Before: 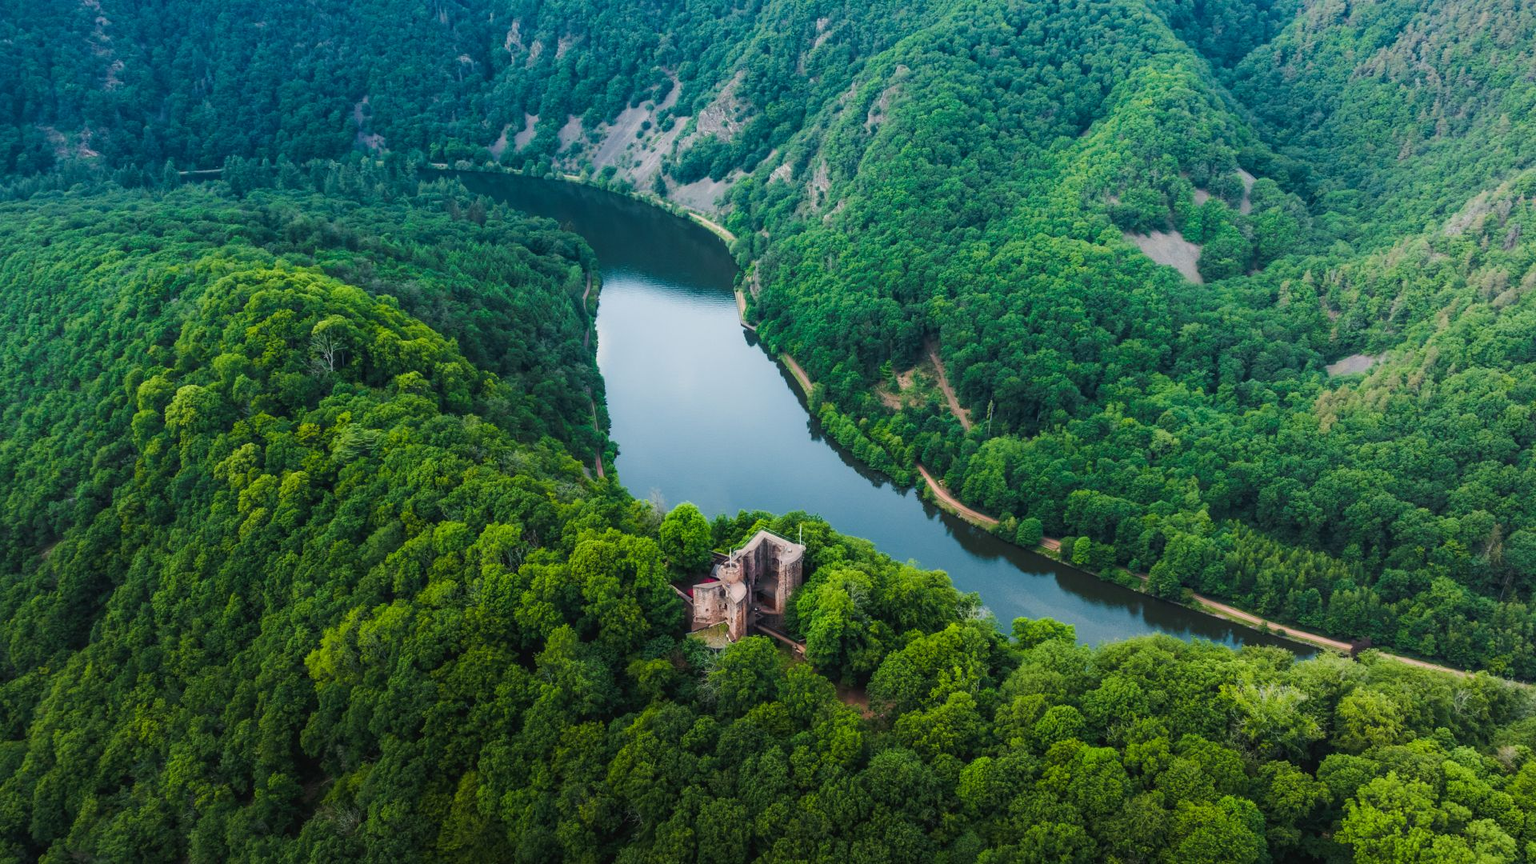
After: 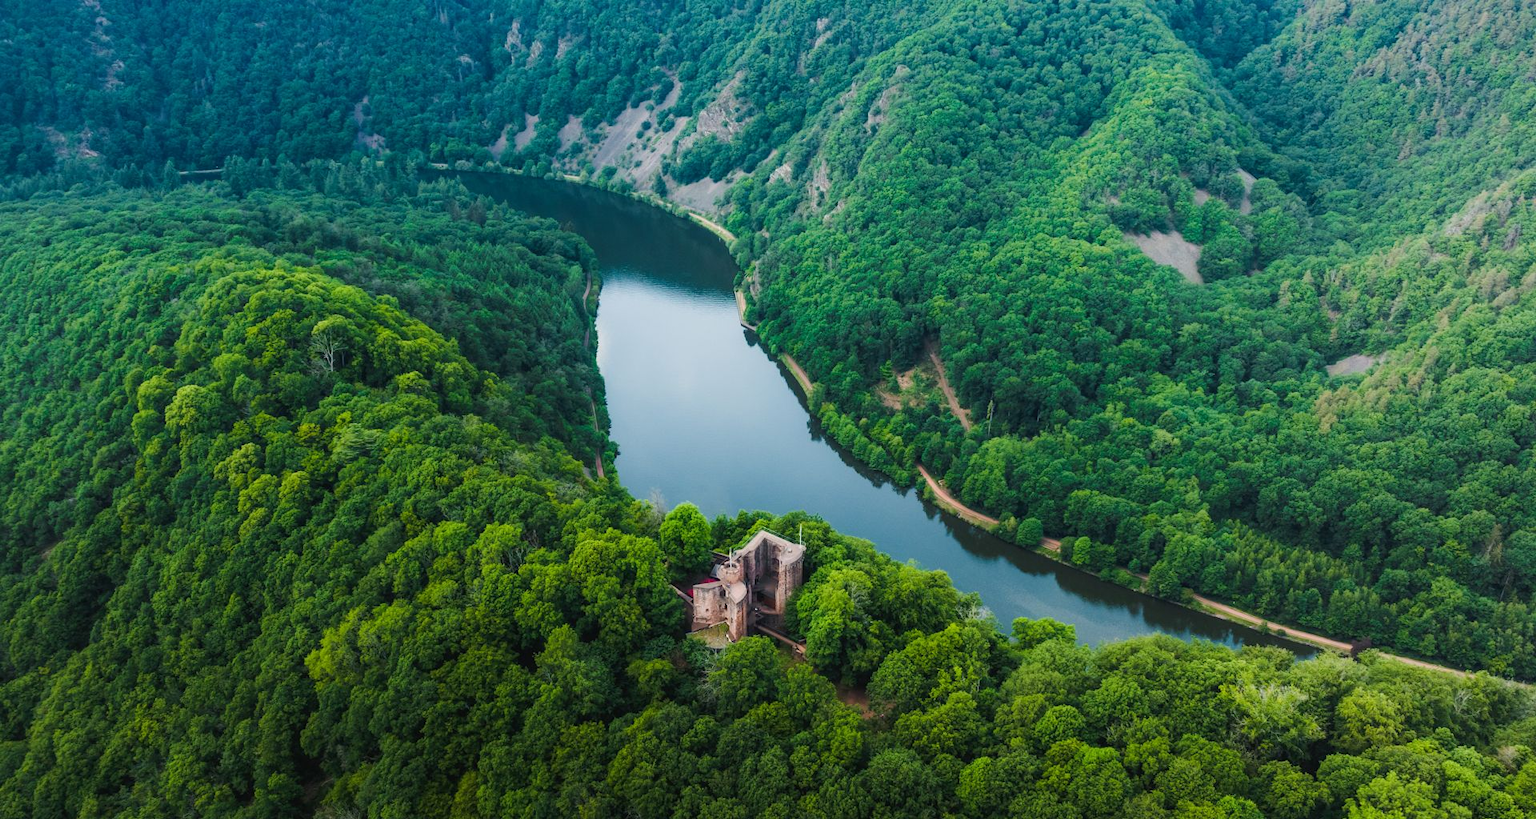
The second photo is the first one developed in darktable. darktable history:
exposure: compensate highlight preservation false
crop and rotate: top 0%, bottom 5.097%
